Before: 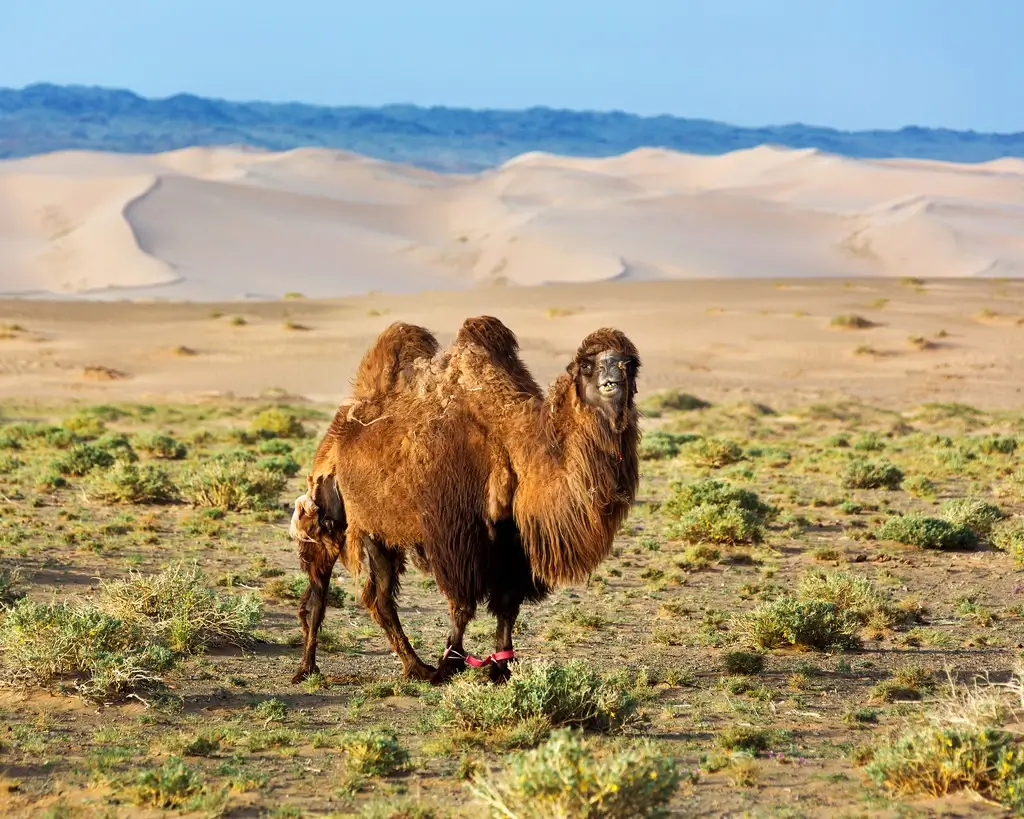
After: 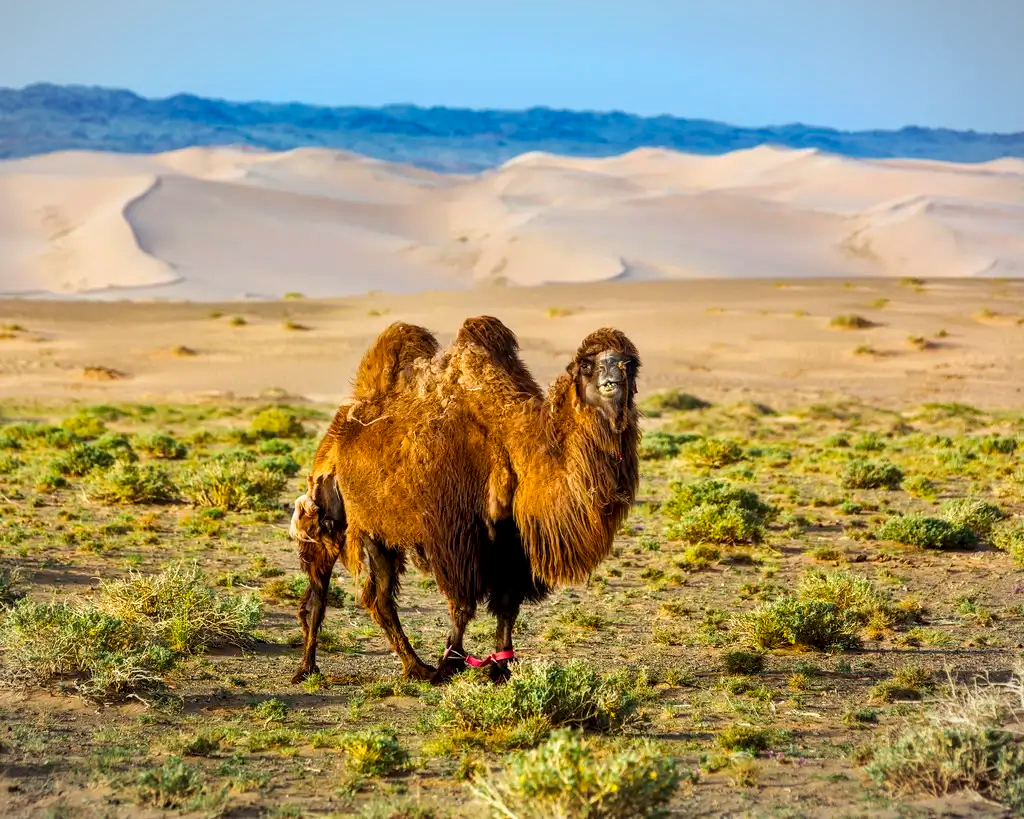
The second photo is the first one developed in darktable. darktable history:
local contrast: on, module defaults
vignetting: fall-off start 100%, brightness -0.282, width/height ratio 1.31
color balance rgb: perceptual saturation grading › global saturation 20%, global vibrance 20%
